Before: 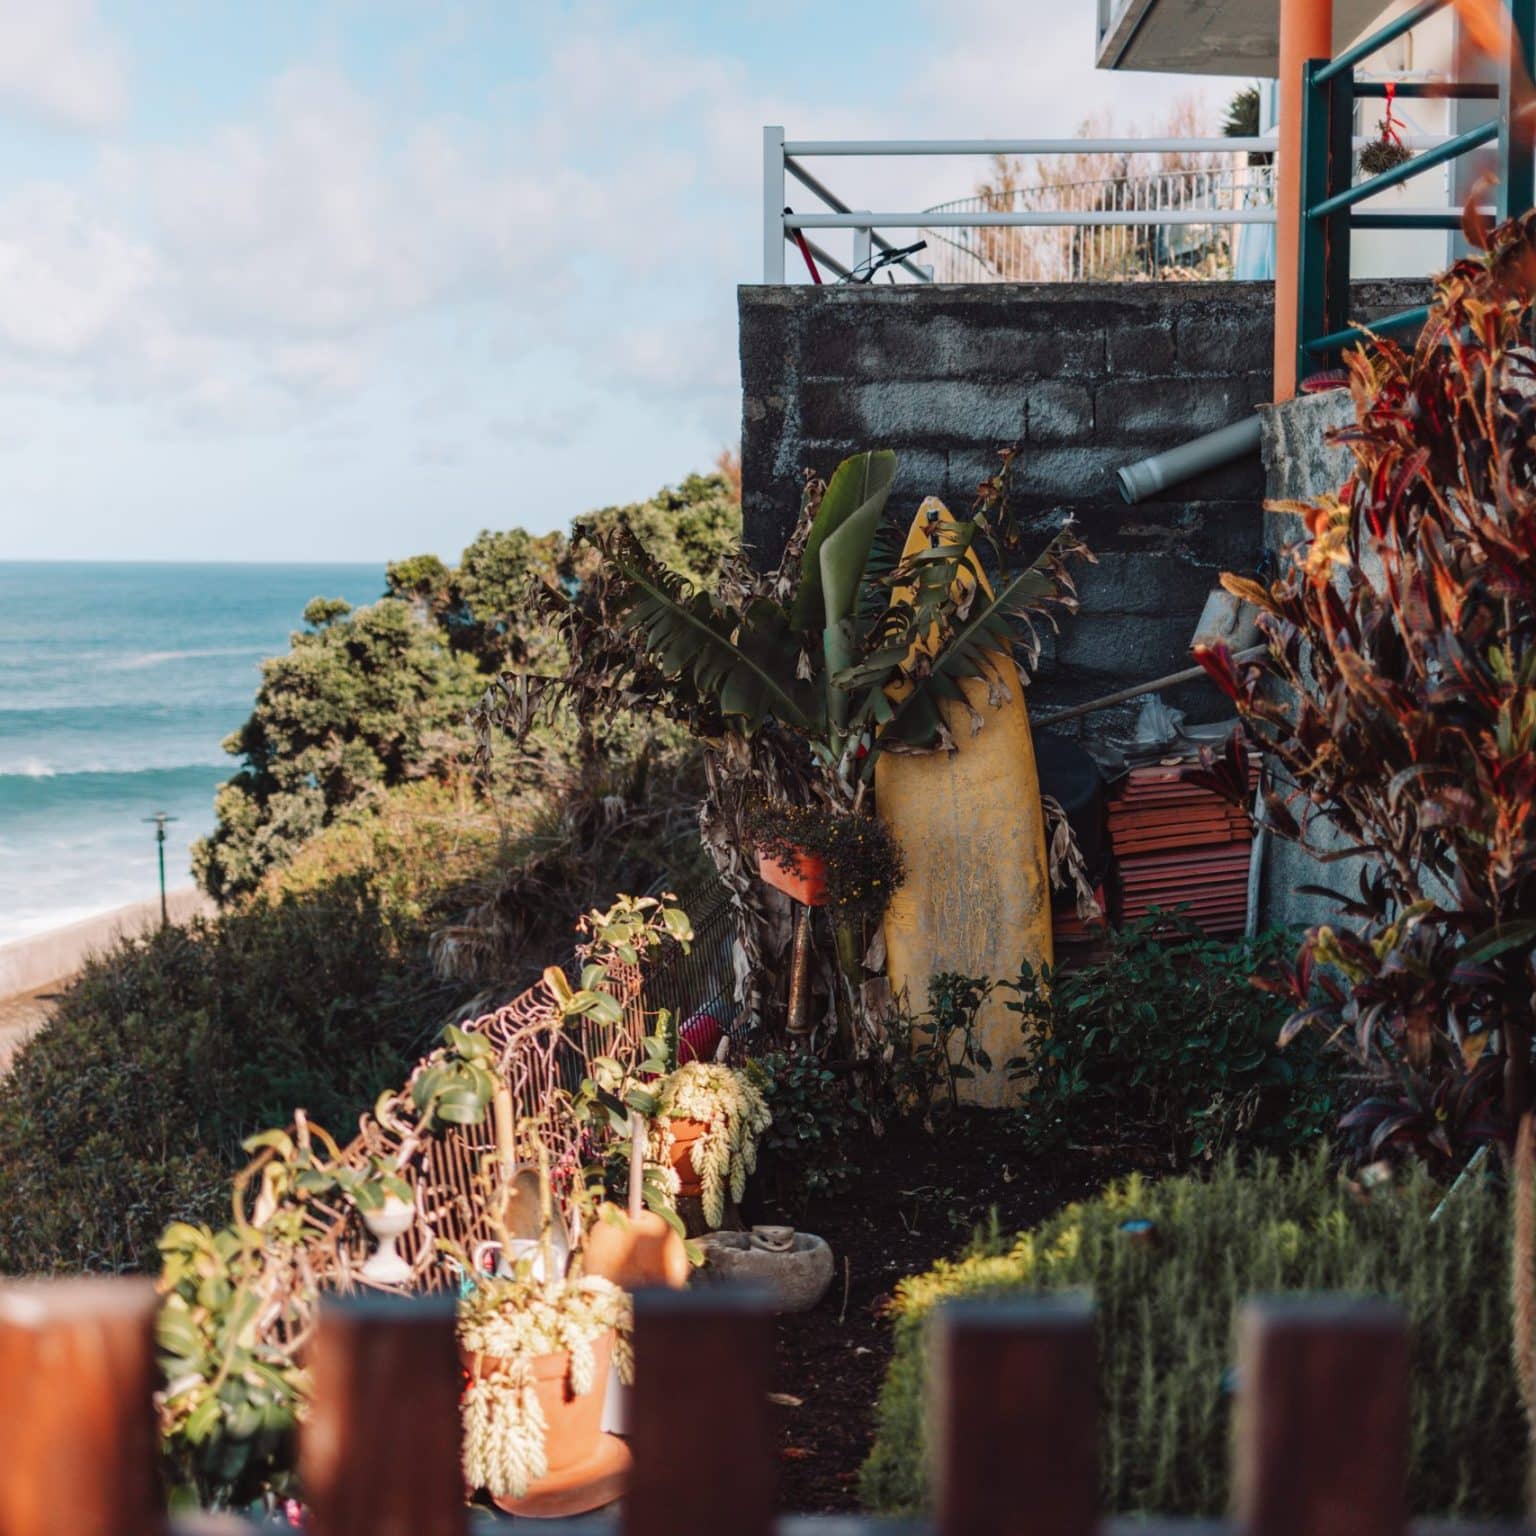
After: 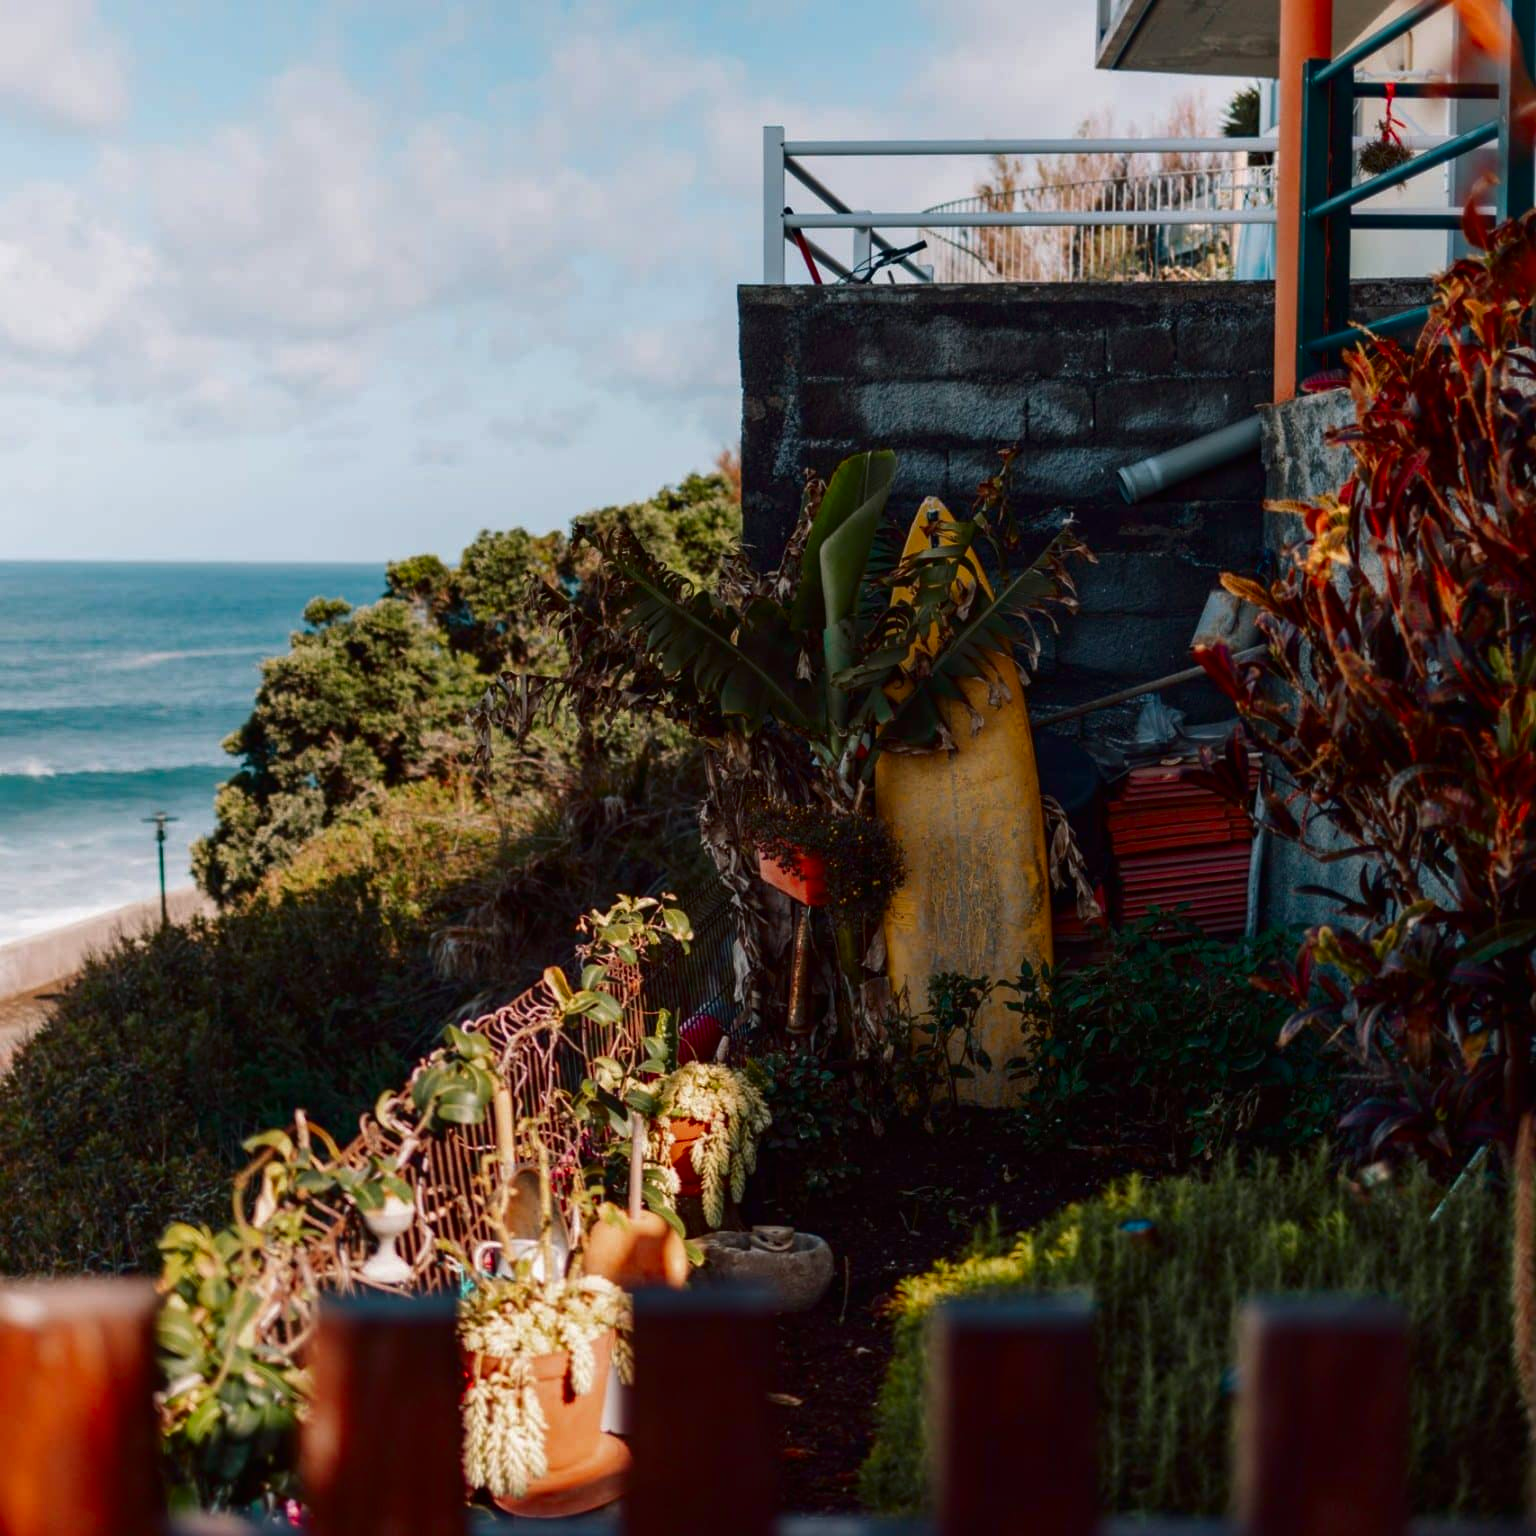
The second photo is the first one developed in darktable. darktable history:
contrast brightness saturation: brightness -0.248, saturation 0.199
